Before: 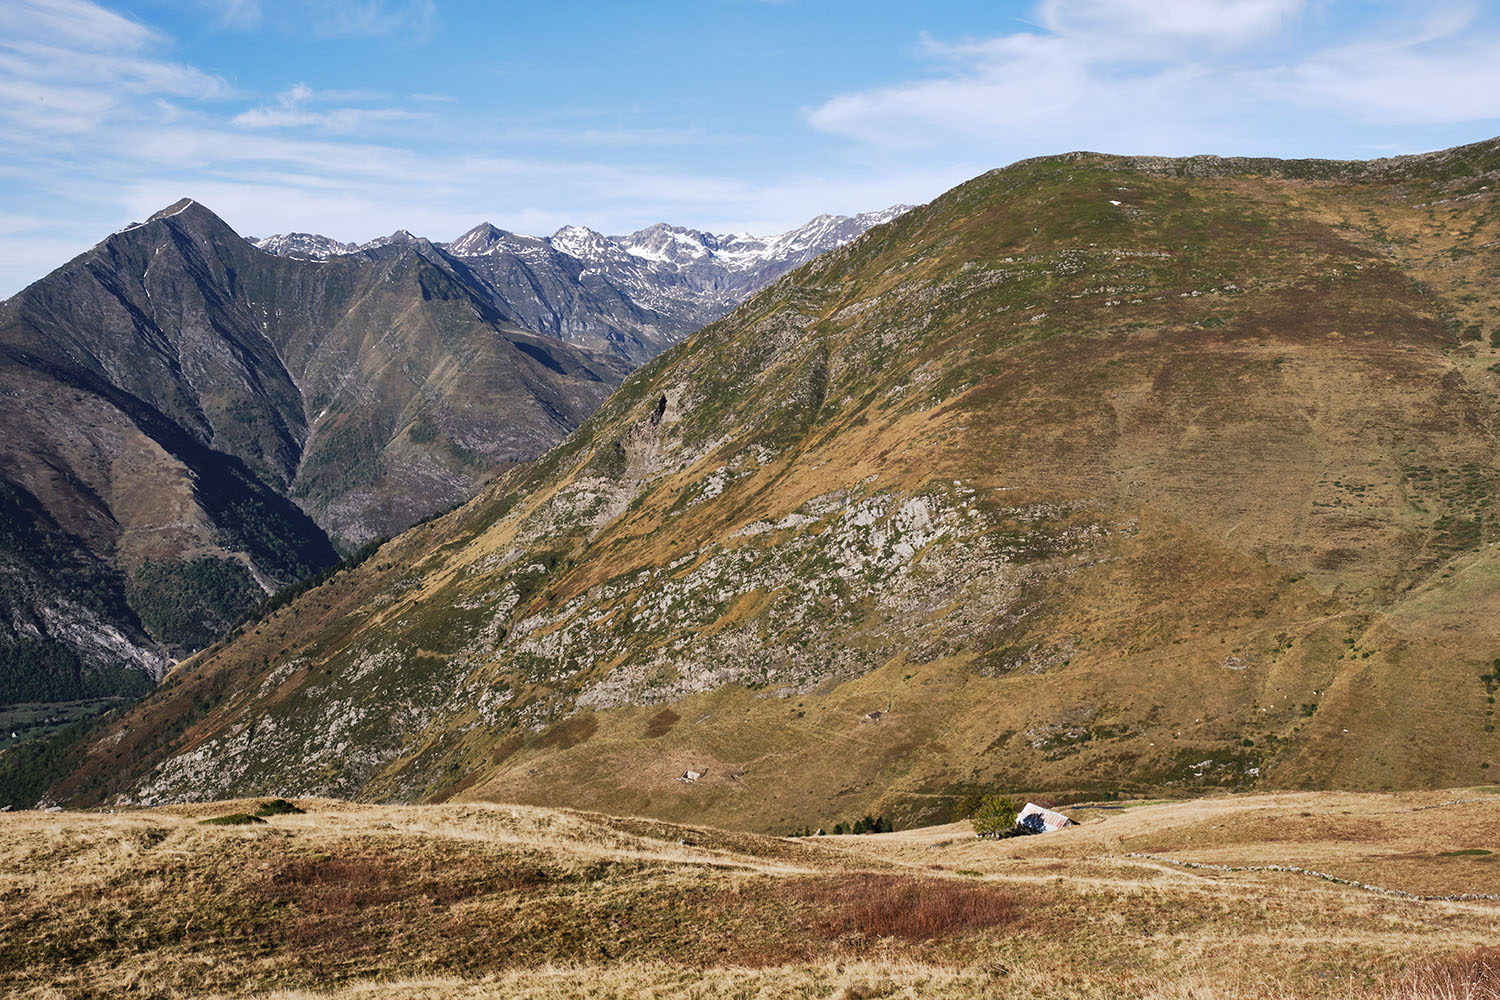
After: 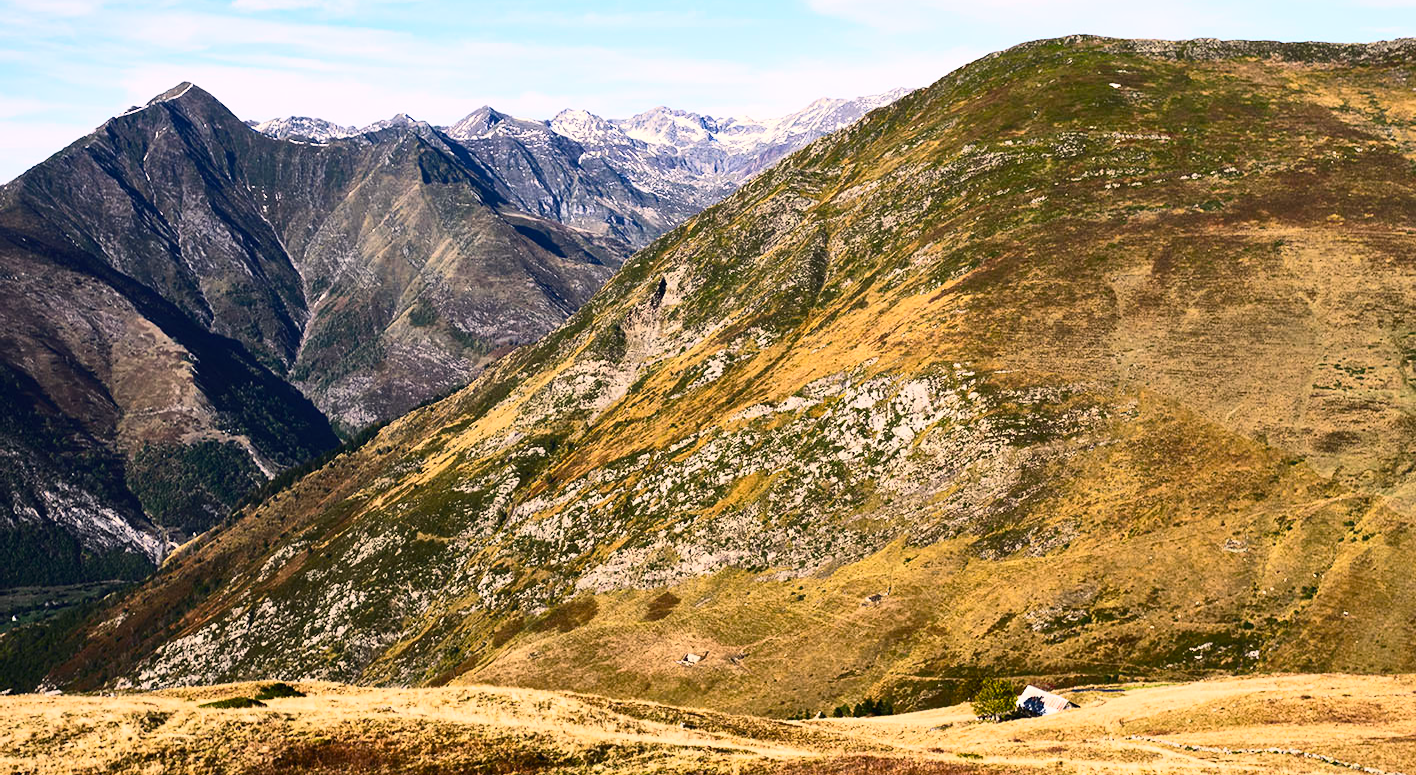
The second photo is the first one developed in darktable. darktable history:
crop and rotate: angle 0.043°, top 11.695%, right 5.483%, bottom 10.694%
exposure: exposure 0.211 EV, compensate exposure bias true, compensate highlight preservation false
contrast brightness saturation: contrast 0.39, brightness 0.104
color balance rgb: highlights gain › chroma 2.941%, highlights gain › hue 61.95°, perceptual saturation grading › global saturation 30.321%, global vibrance 20%
contrast equalizer: y [[0.5, 0.5, 0.544, 0.569, 0.5, 0.5], [0.5 ×6], [0.5 ×6], [0 ×6], [0 ×6]], mix -0.208
